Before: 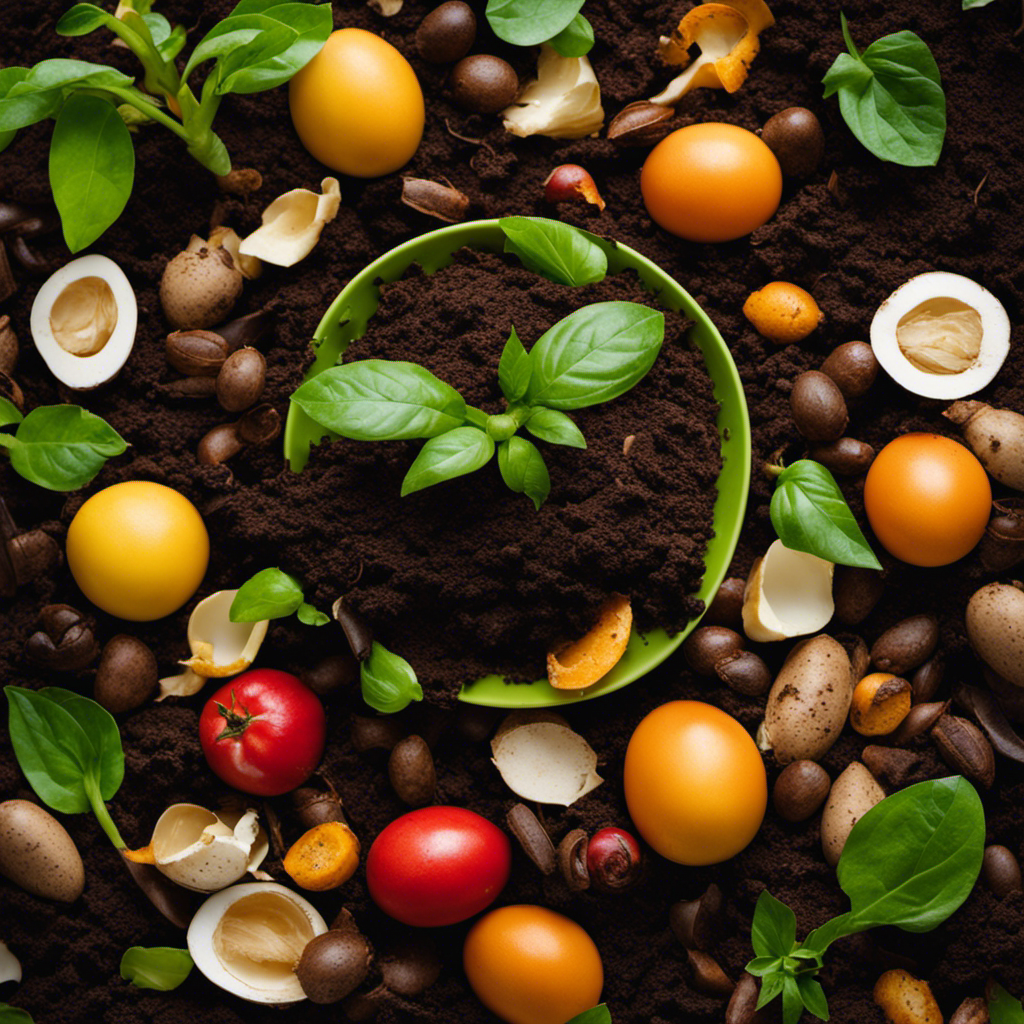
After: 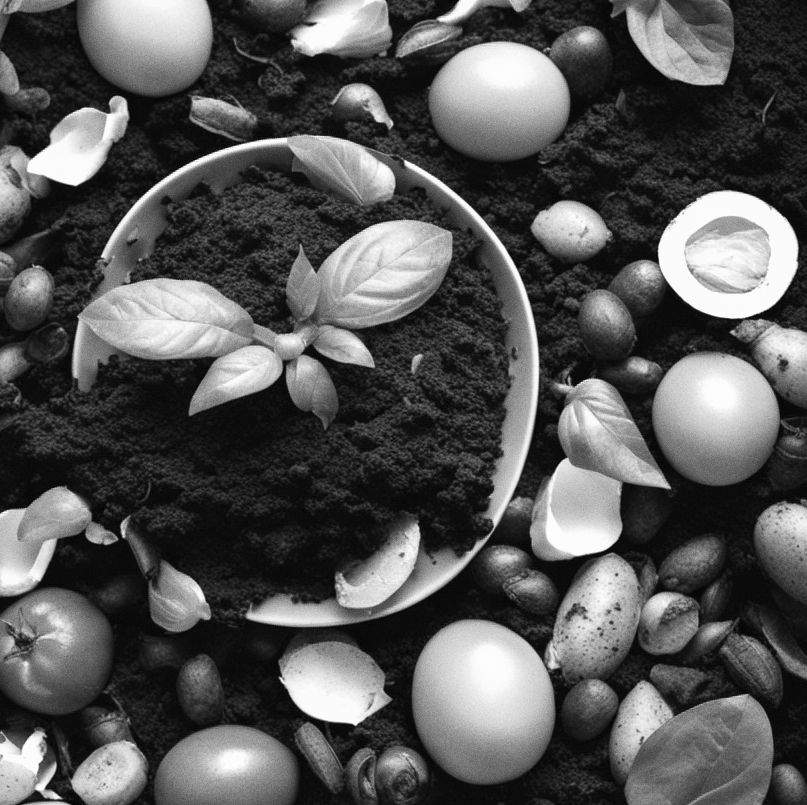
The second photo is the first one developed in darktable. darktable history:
grain: coarseness 0.09 ISO
monochrome: a 32, b 64, size 2.3
exposure: black level correction 0, exposure 0.7 EV, compensate exposure bias true, compensate highlight preservation false
velvia: strength 15%
color correction: highlights a* 6.27, highlights b* 8.19, shadows a* 5.94, shadows b* 7.23, saturation 0.9
crop and rotate: left 20.74%, top 7.912%, right 0.375%, bottom 13.378%
